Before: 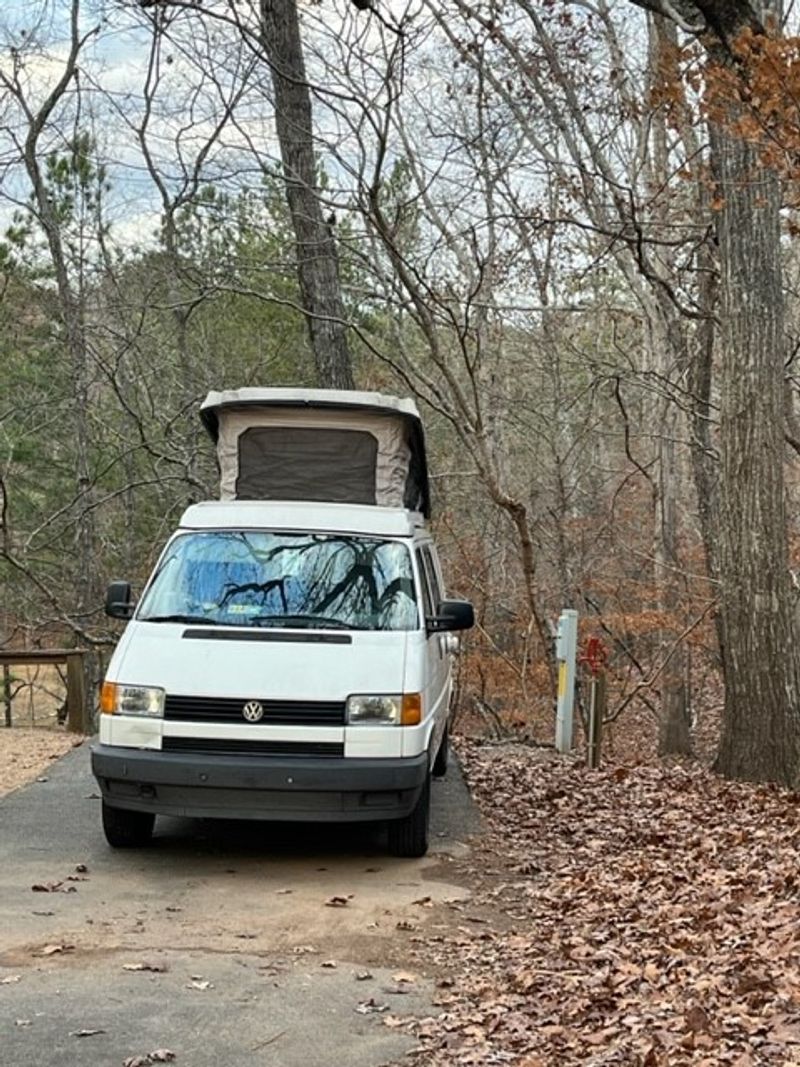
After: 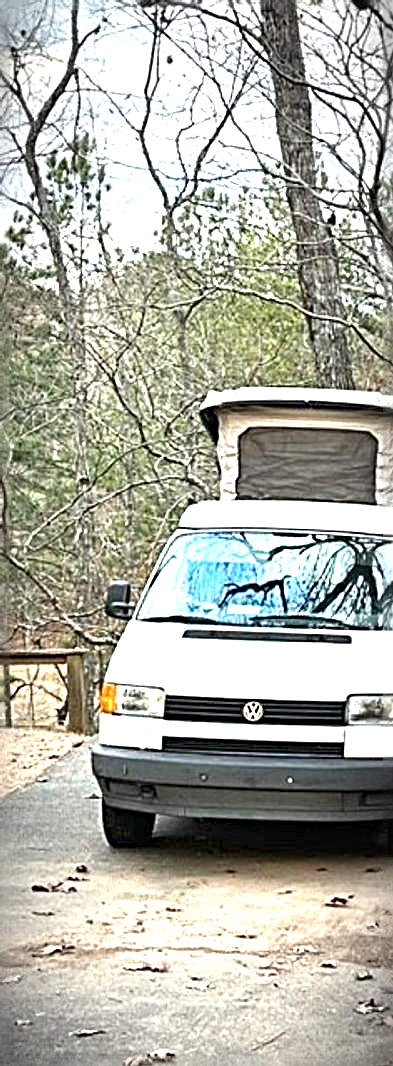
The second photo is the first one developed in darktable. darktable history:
exposure: black level correction 0, exposure 1.675 EV, compensate exposure bias true, compensate highlight preservation false
vignetting: fall-off start 67.5%, fall-off radius 67.23%, brightness -0.813, automatic ratio true
sharpen: radius 3.69, amount 0.928
crop and rotate: left 0%, top 0%, right 50.845%
